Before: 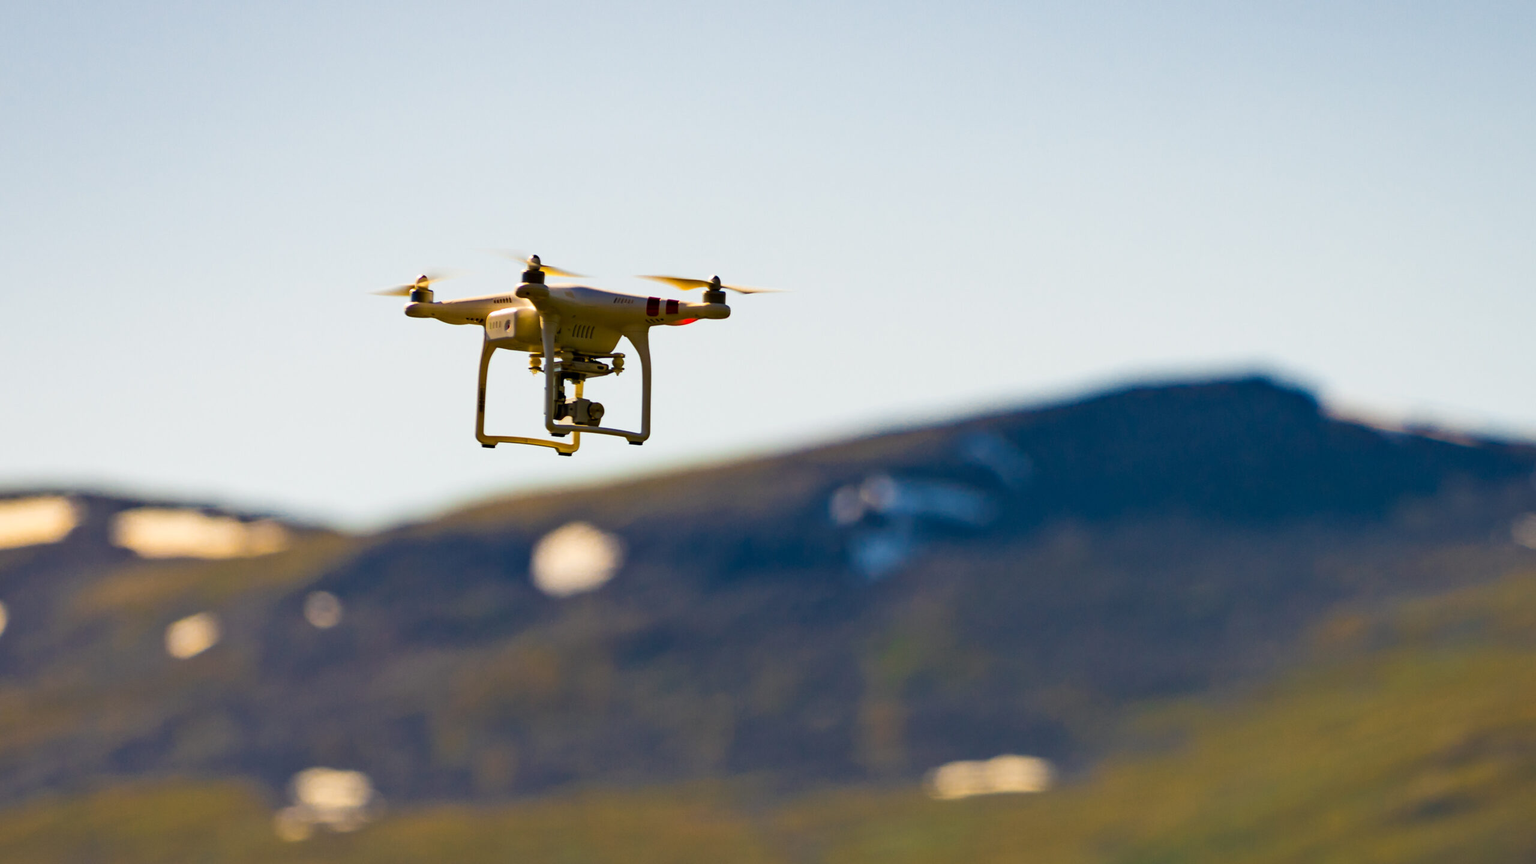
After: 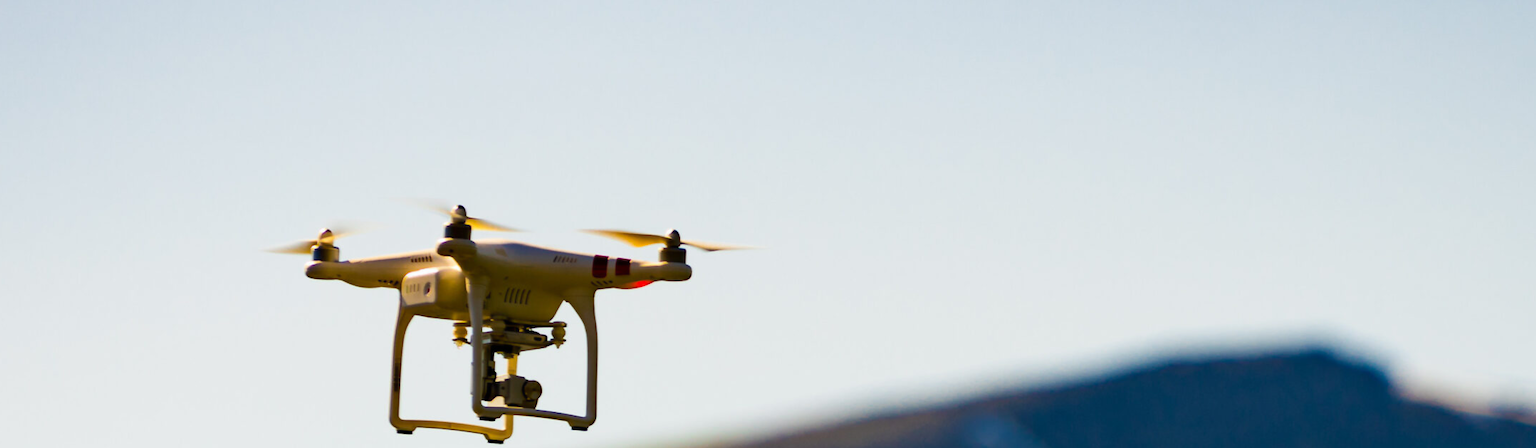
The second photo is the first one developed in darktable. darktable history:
crop and rotate: left 9.632%, top 9.551%, right 6.083%, bottom 46.691%
contrast equalizer: octaves 7, y [[0.5 ×4, 0.467, 0.376], [0.5 ×6], [0.5 ×6], [0 ×6], [0 ×6]]
